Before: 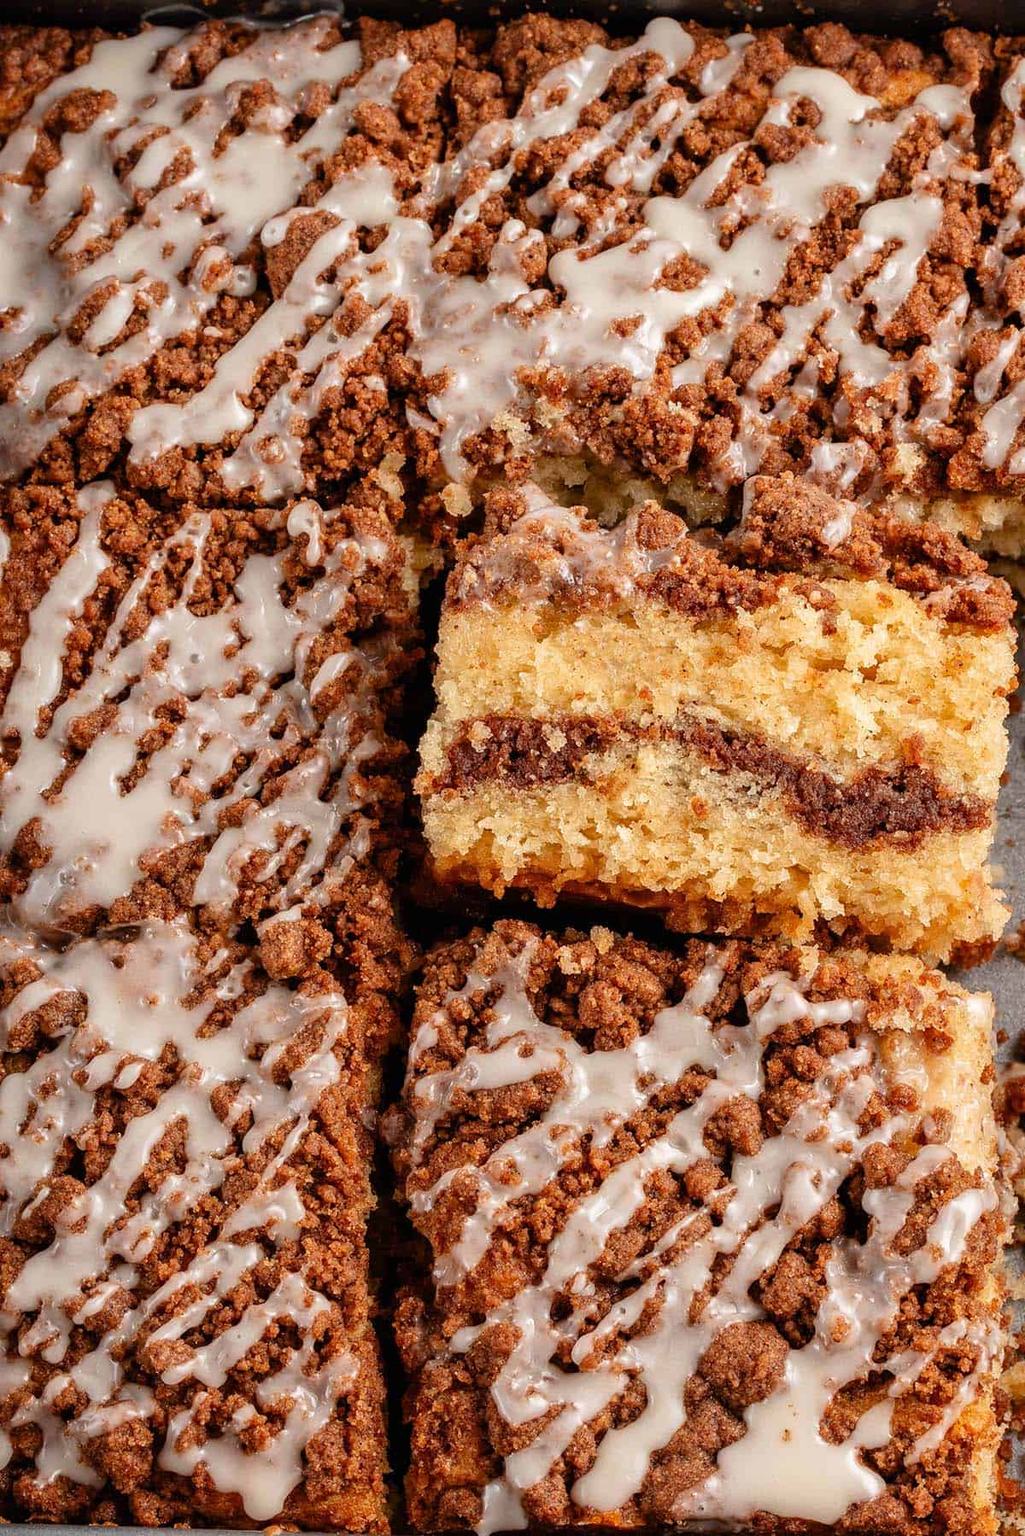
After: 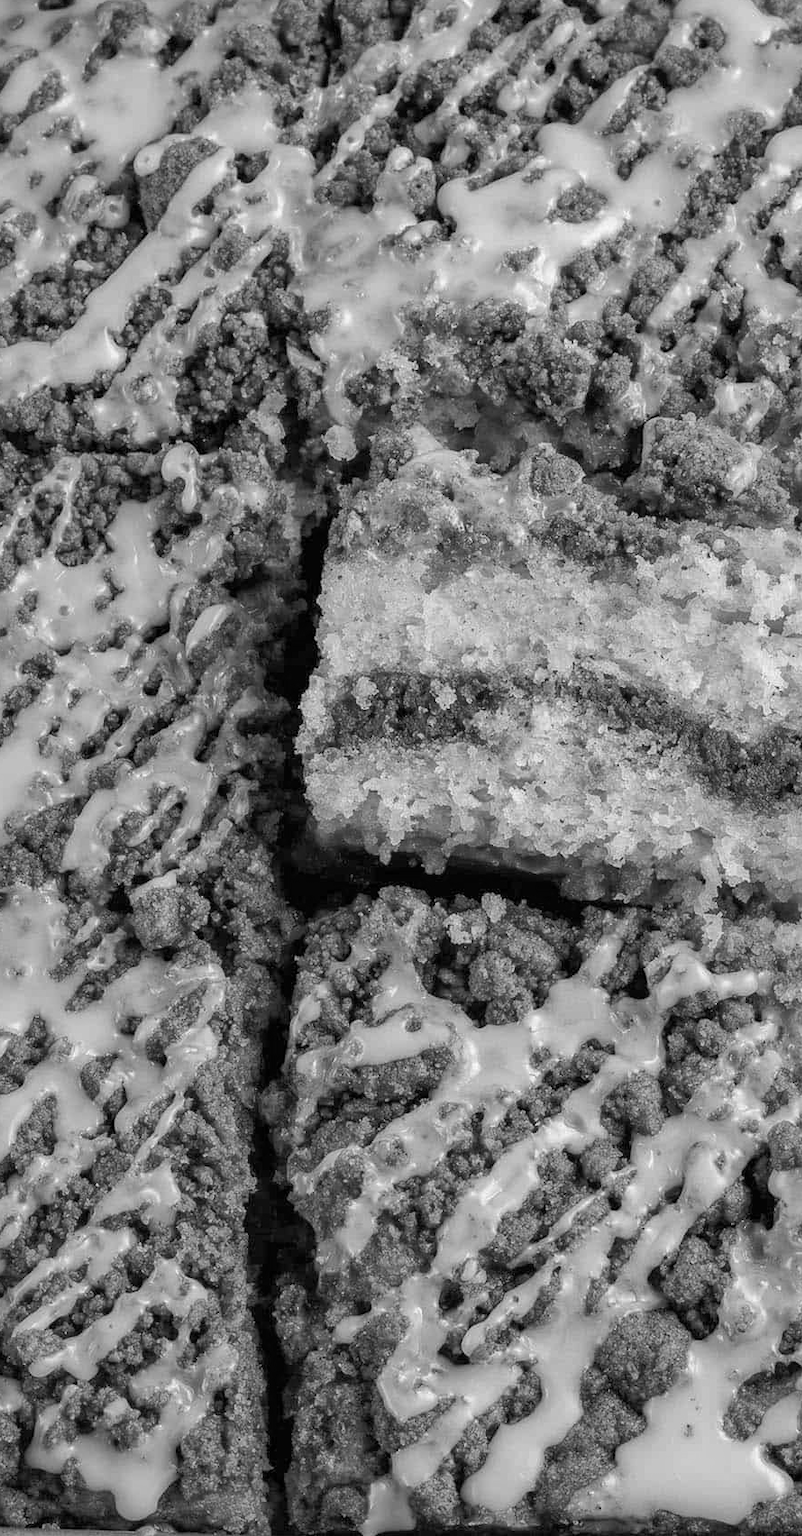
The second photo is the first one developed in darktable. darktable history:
monochrome: a -6.99, b 35.61, size 1.4
color balance: output saturation 98.5%
shadows and highlights: on, module defaults
crop and rotate: left 13.15%, top 5.251%, right 12.609%
color correction: highlights a* 9.03, highlights b* 8.71, shadows a* 40, shadows b* 40, saturation 0.8
